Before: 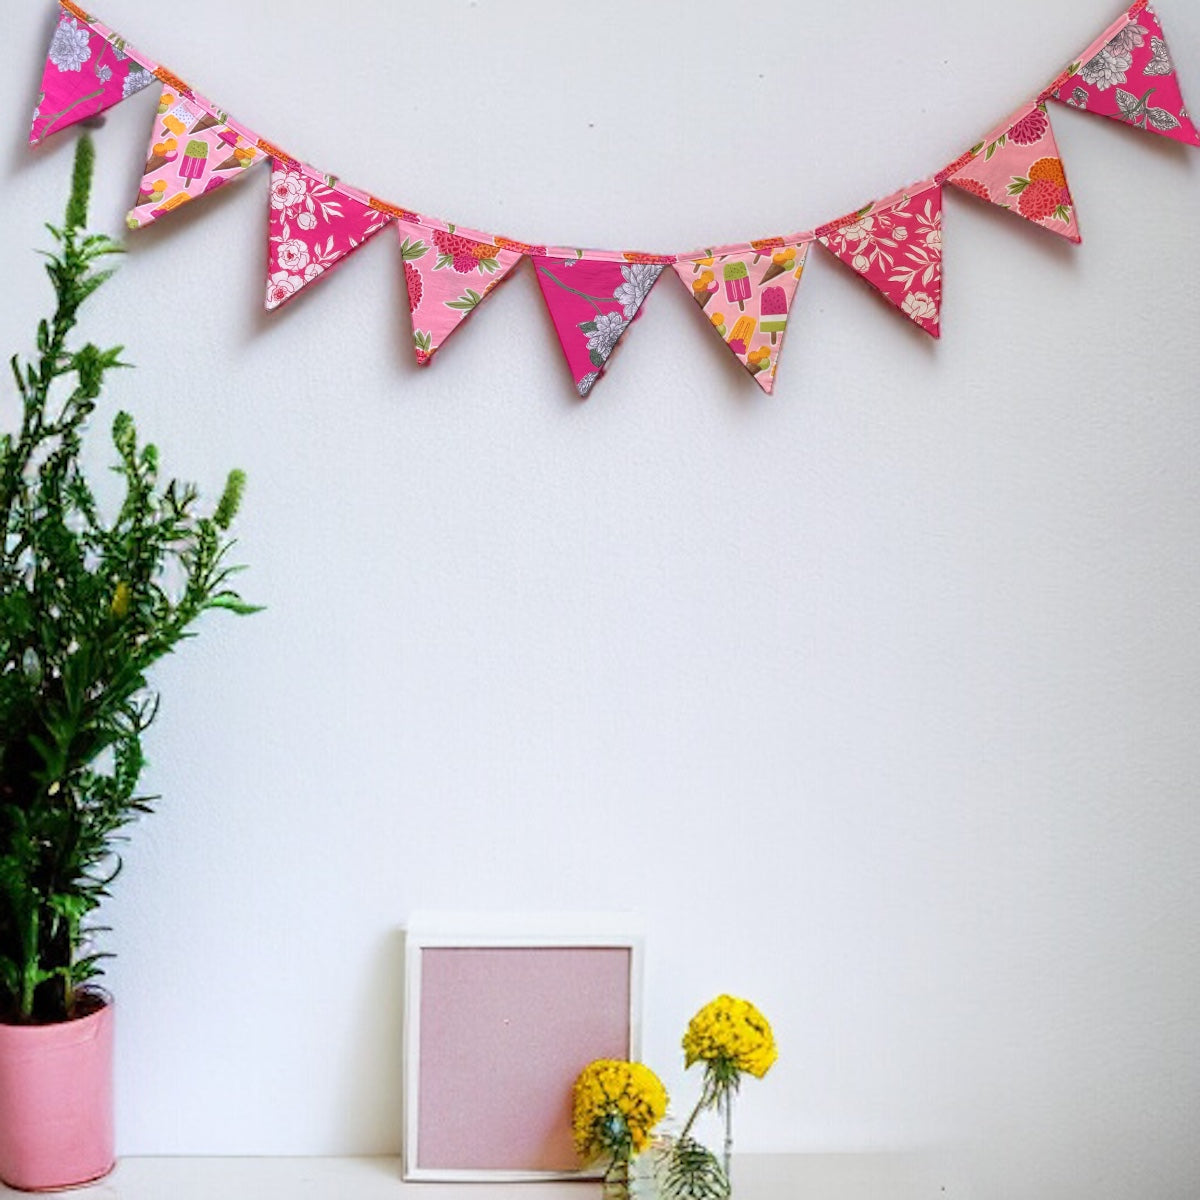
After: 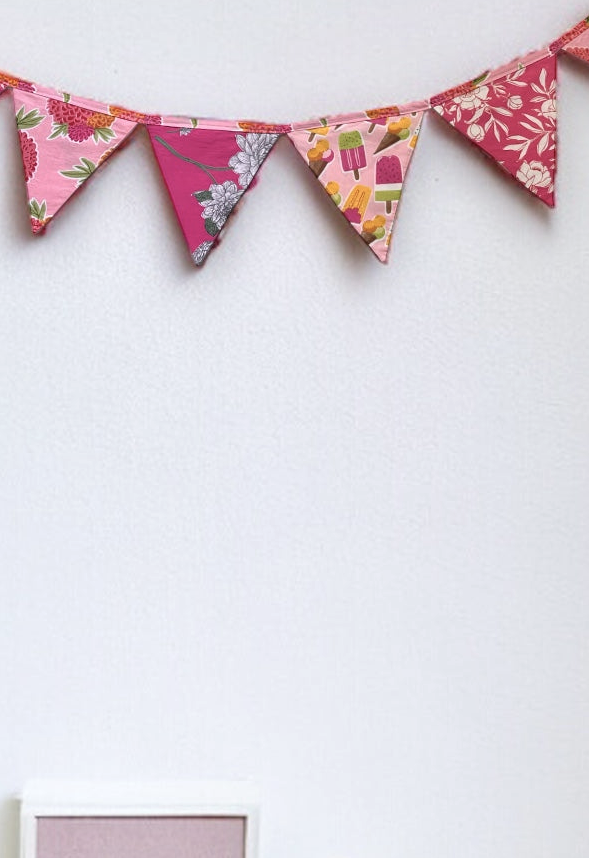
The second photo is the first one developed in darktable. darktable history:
contrast brightness saturation: contrast 0.108, saturation -0.172
exposure: compensate exposure bias true, compensate highlight preservation false
crop: left 32.133%, top 10.99%, right 18.703%, bottom 17.435%
local contrast: mode bilateral grid, contrast 20, coarseness 49, detail 133%, midtone range 0.2
